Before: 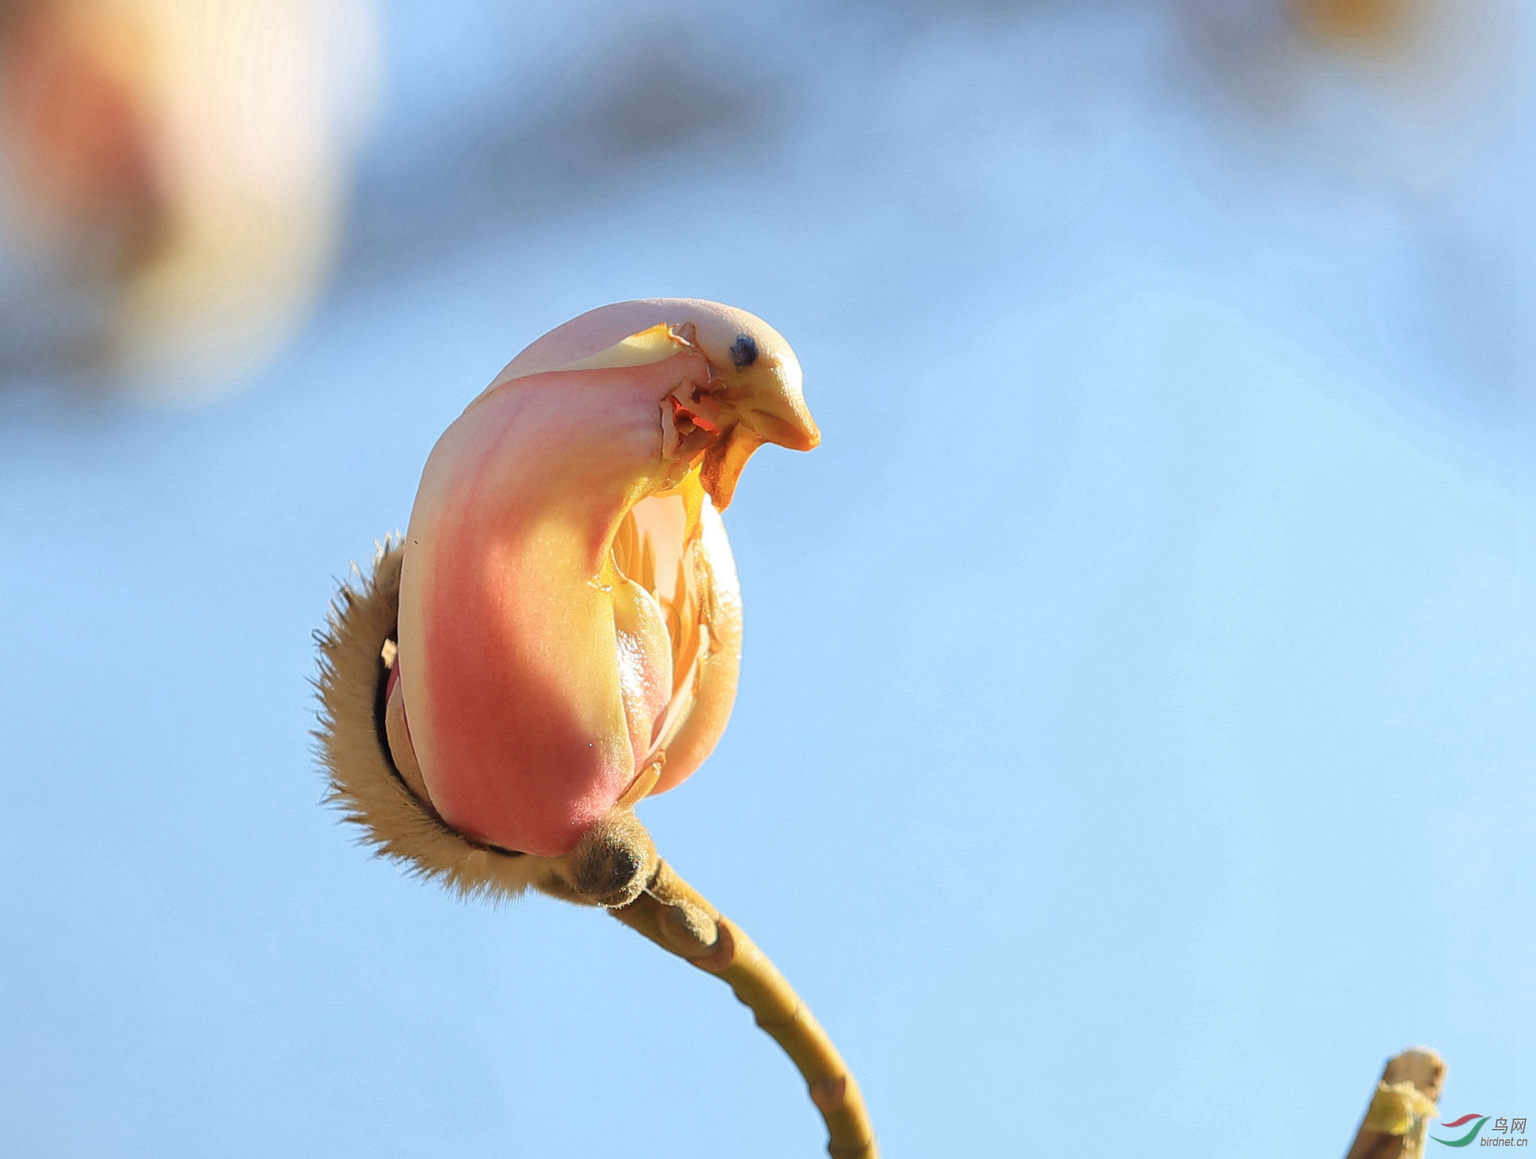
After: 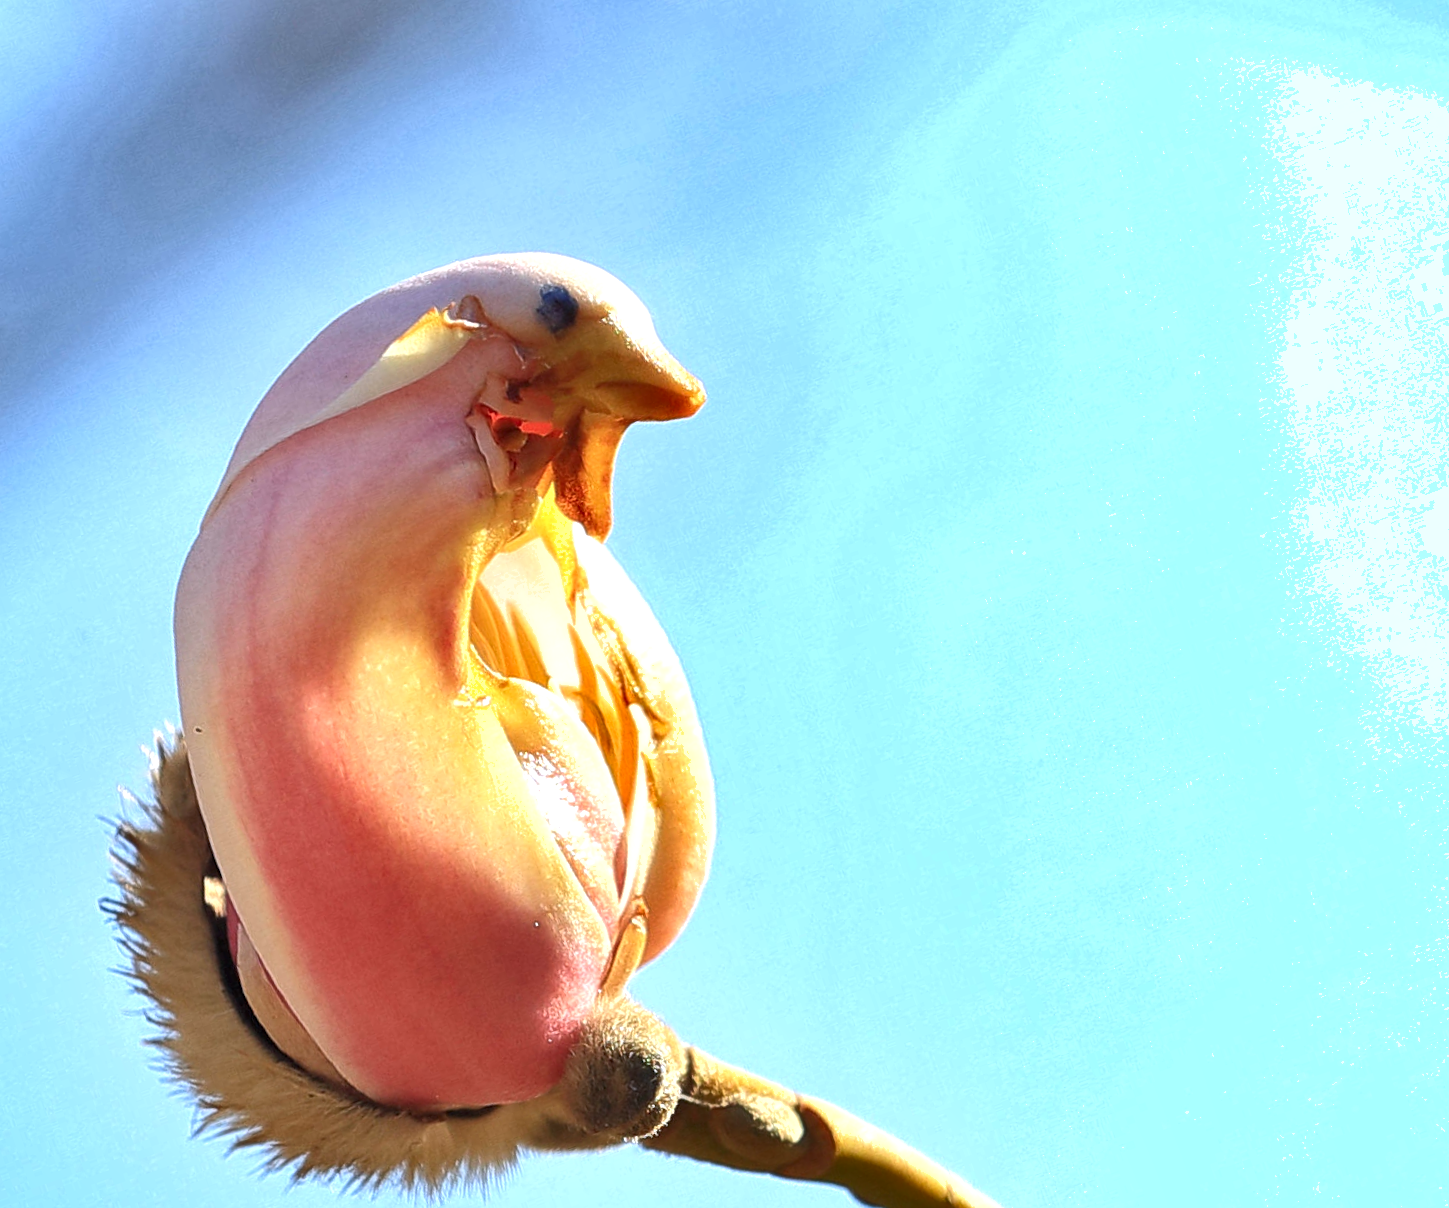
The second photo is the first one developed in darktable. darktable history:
local contrast: highlights 105%, shadows 98%, detail 120%, midtone range 0.2
crop and rotate: angle 19.39°, left 6.75%, right 3.691%, bottom 1.067%
exposure: black level correction 0, exposure 0.499 EV, compensate highlight preservation false
shadows and highlights: soften with gaussian
color calibration: illuminant as shot in camera, x 0.358, y 0.373, temperature 4628.91 K
